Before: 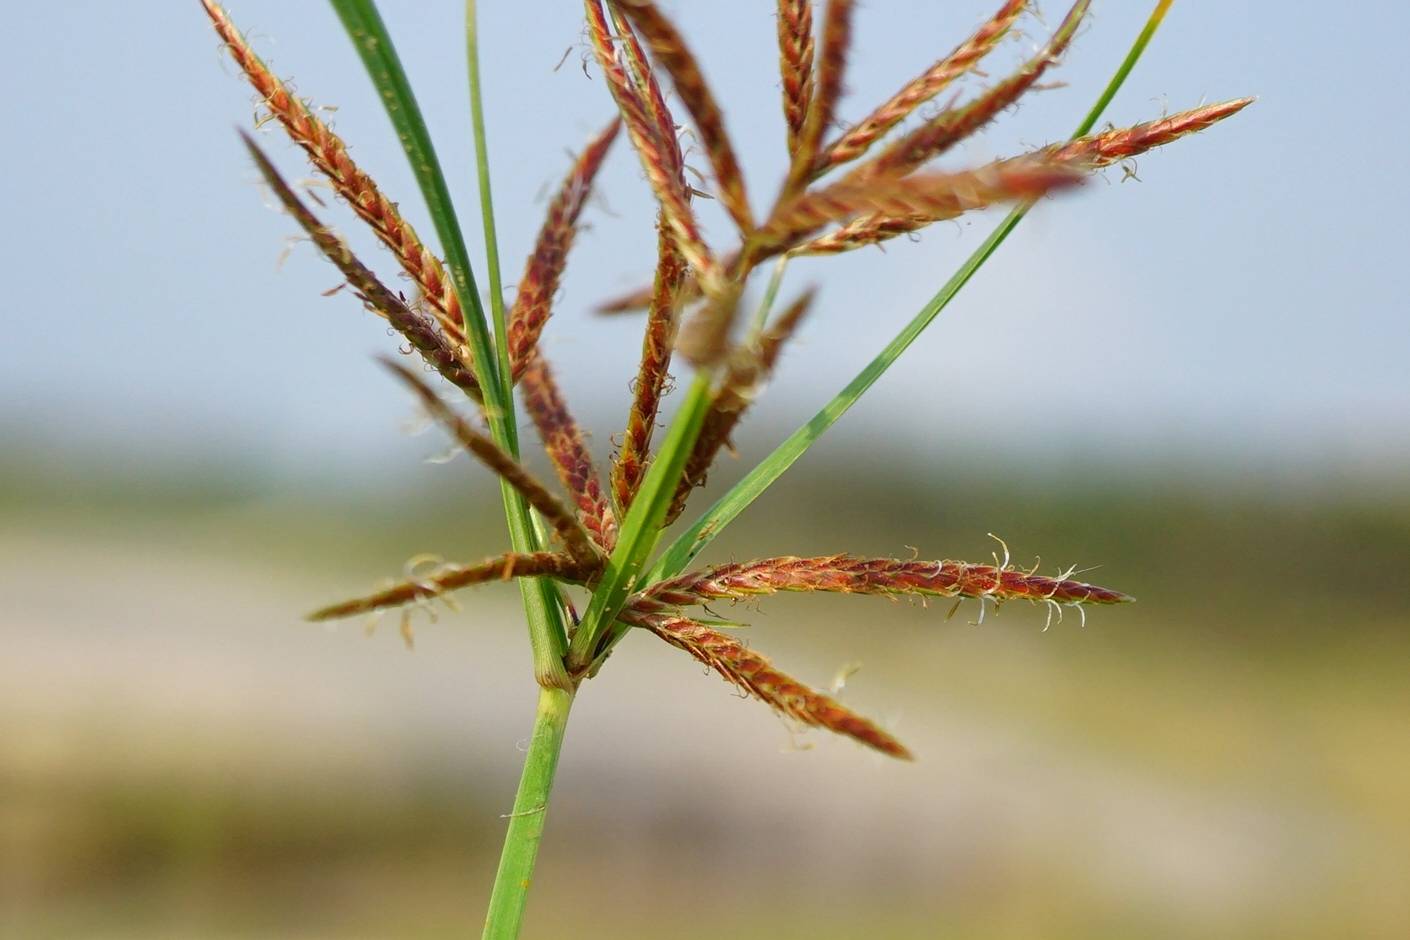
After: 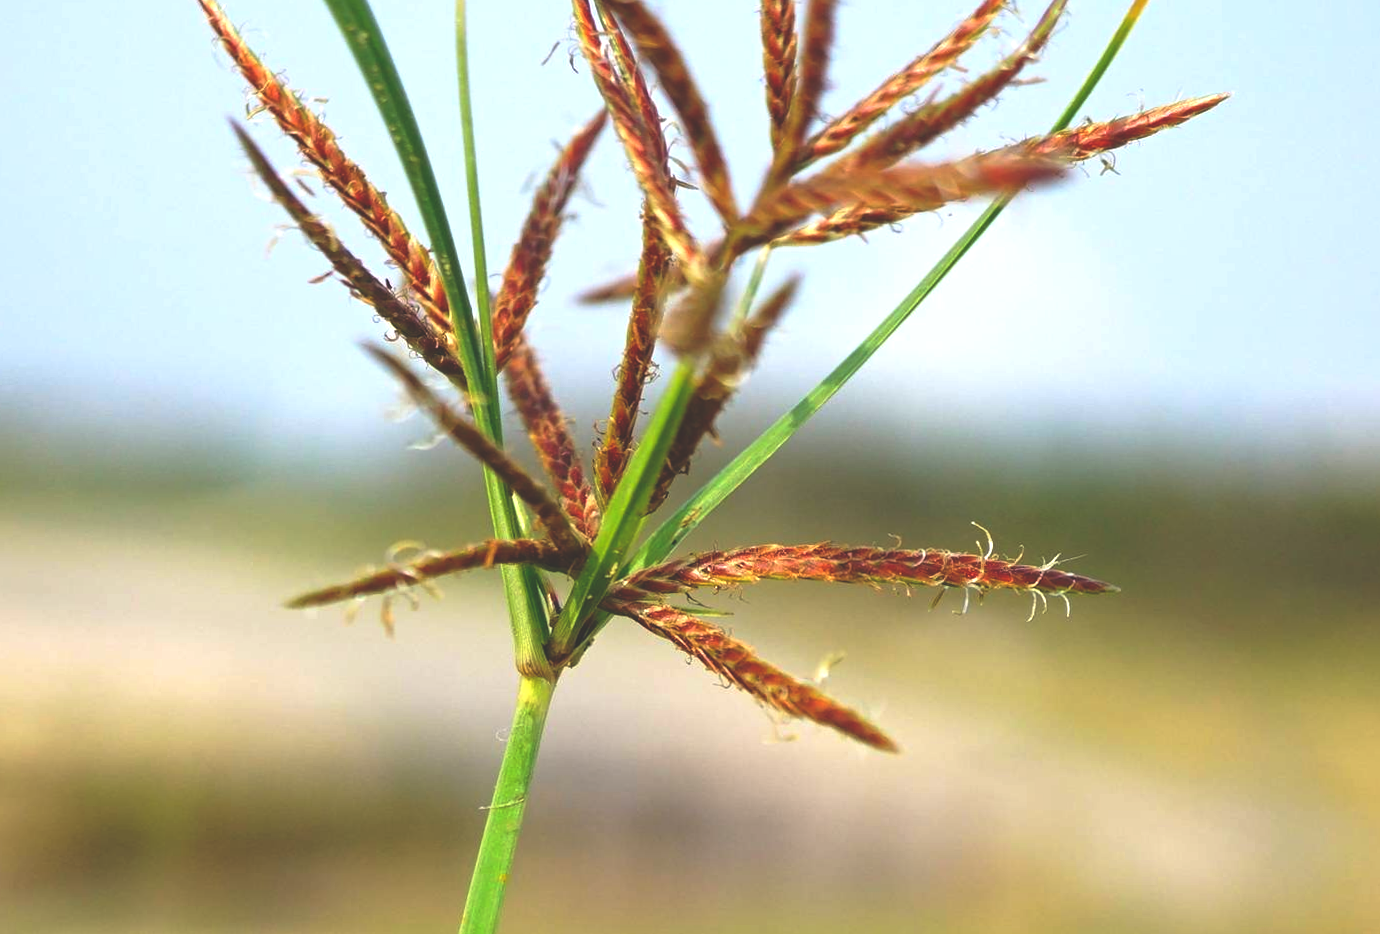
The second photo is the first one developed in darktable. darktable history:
exposure: exposure 0.661 EV, compensate highlight preservation false
rgb curve: curves: ch0 [(0, 0.186) (0.314, 0.284) (0.775, 0.708) (1, 1)], compensate middle gray true, preserve colors none
rotate and perspective: rotation 0.226°, lens shift (vertical) -0.042, crop left 0.023, crop right 0.982, crop top 0.006, crop bottom 0.994
